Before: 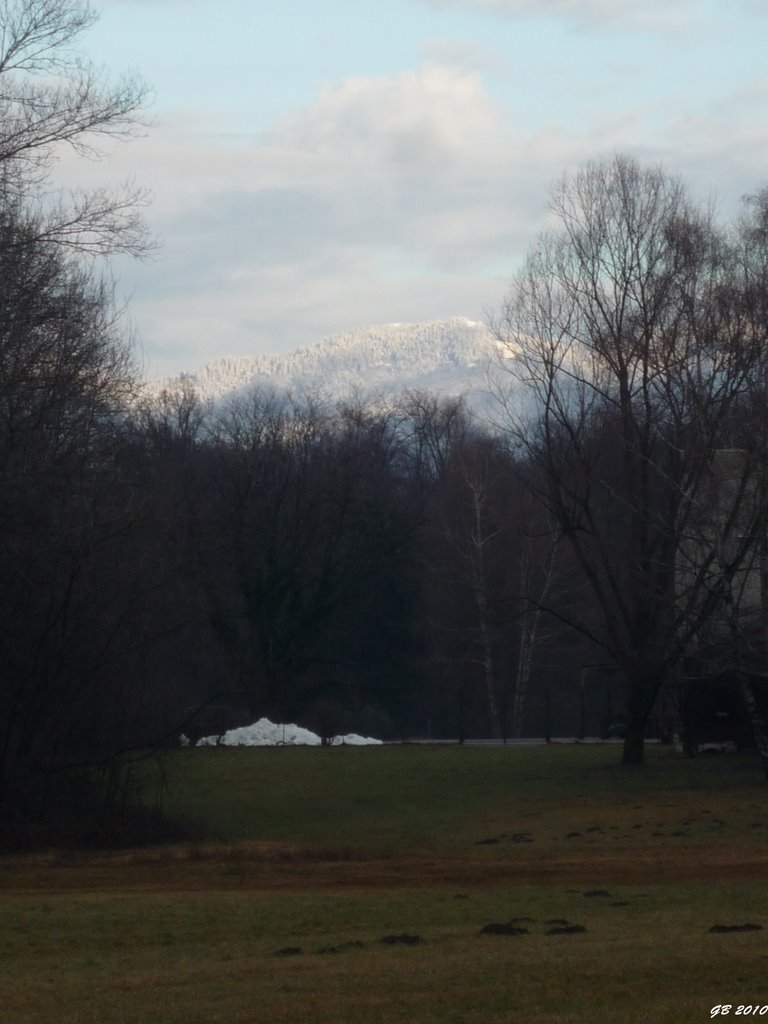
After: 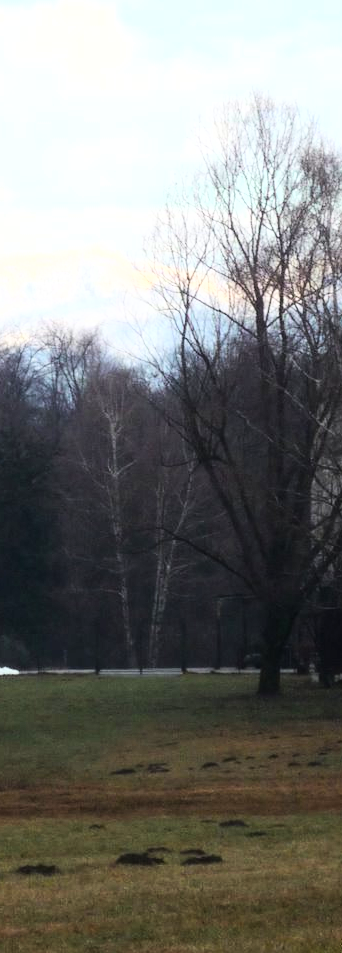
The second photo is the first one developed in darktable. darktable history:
exposure: exposure 0.77 EV, compensate exposure bias true, compensate highlight preservation false
crop: left 47.443%, top 6.933%, right 7.934%
base curve: curves: ch0 [(0, 0.003) (0.001, 0.002) (0.006, 0.004) (0.02, 0.022) (0.048, 0.086) (0.094, 0.234) (0.162, 0.431) (0.258, 0.629) (0.385, 0.8) (0.548, 0.918) (0.751, 0.988) (1, 1)]
